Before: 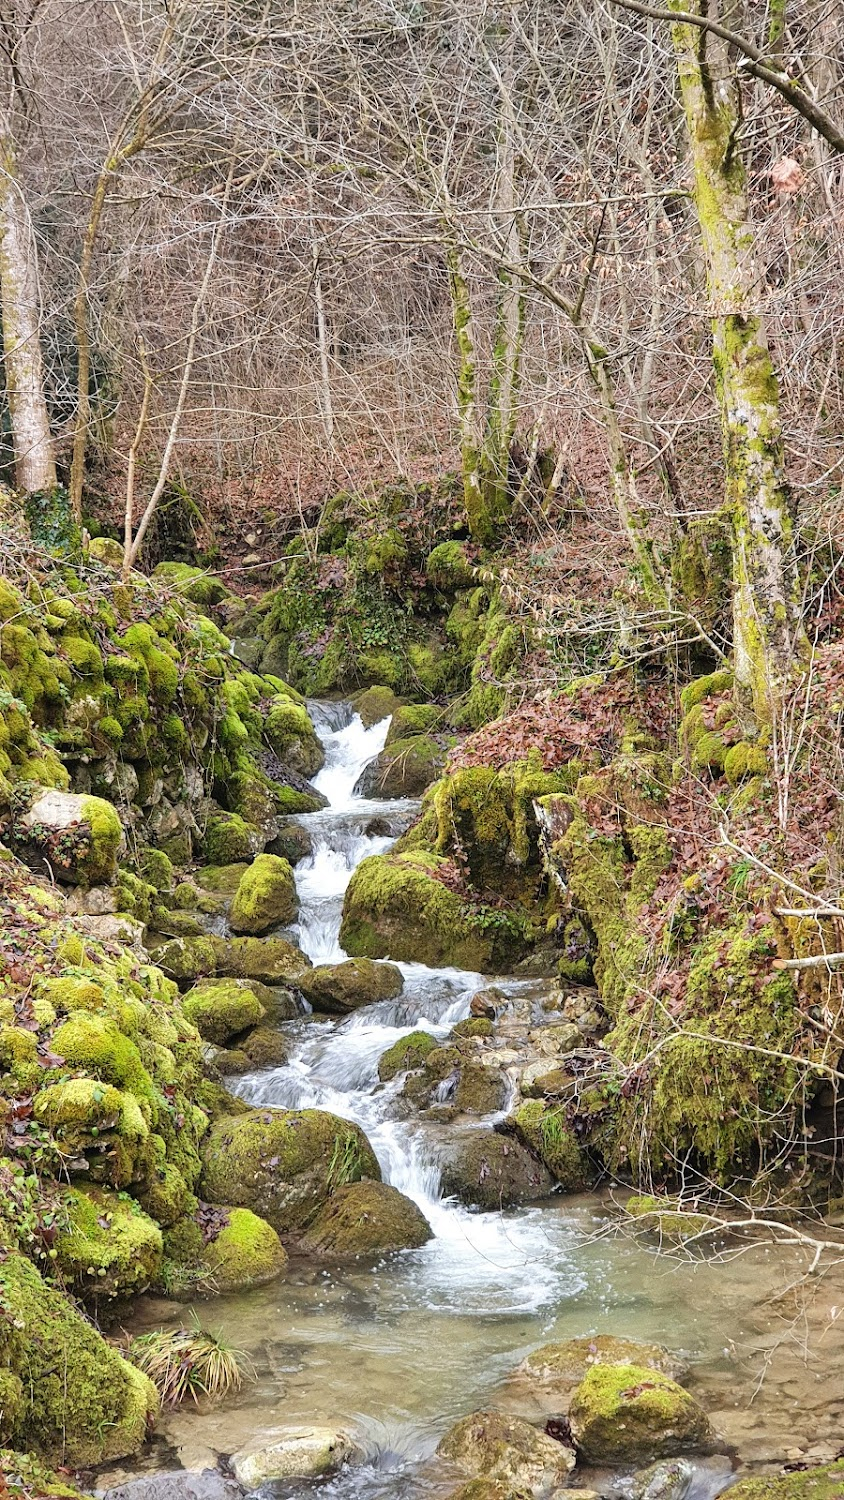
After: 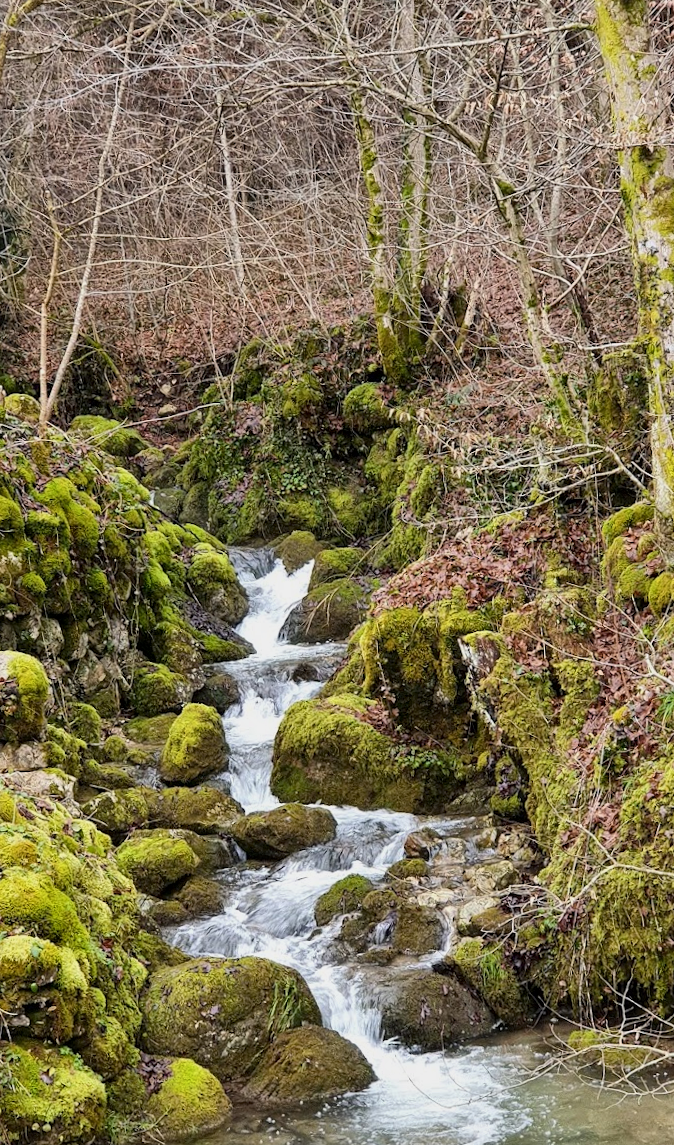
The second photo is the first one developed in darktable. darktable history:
local contrast: mode bilateral grid, contrast 20, coarseness 50, detail 132%, midtone range 0.2
rotate and perspective: rotation -2.29°, automatic cropping off
color balance rgb: perceptual saturation grading › global saturation 20%, global vibrance 20%
crop and rotate: left 11.831%, top 11.346%, right 13.429%, bottom 13.899%
exposure: exposure -0.36 EV, compensate highlight preservation false
contrast brightness saturation: contrast 0.11, saturation -0.17
